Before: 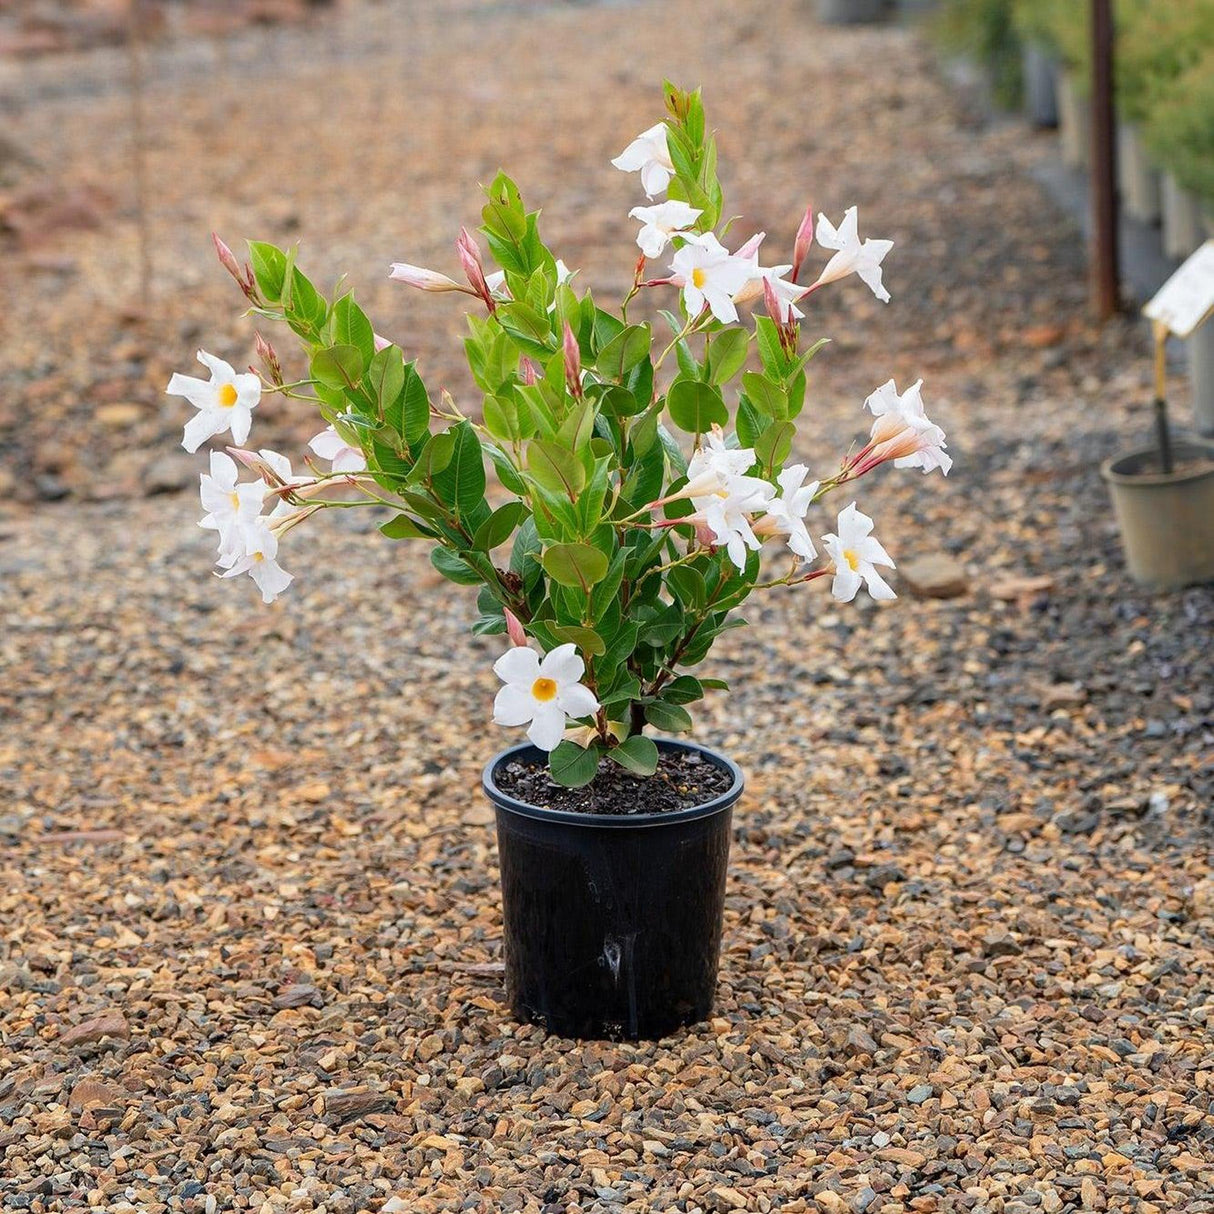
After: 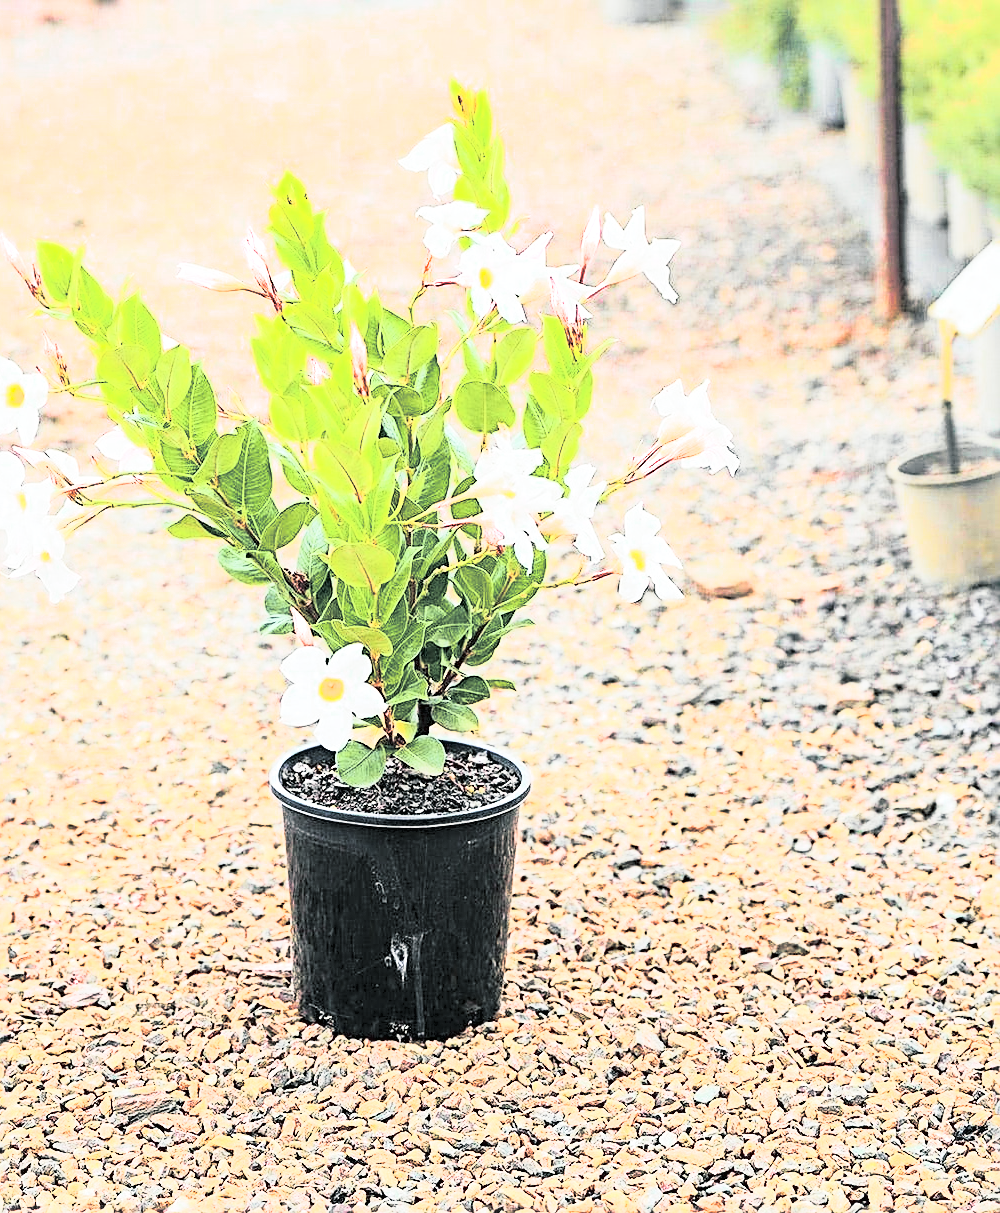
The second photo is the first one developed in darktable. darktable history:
split-toning: shadows › hue 201.6°, shadows › saturation 0.16, highlights › hue 50.4°, highlights › saturation 0.2, balance -49.9
exposure: black level correction 0, exposure 1.1 EV, compensate exposure bias true, compensate highlight preservation false
crop: left 17.582%, bottom 0.031%
tone curve: curves: ch0 [(0, 0.013) (0.137, 0.121) (0.326, 0.386) (0.489, 0.573) (0.663, 0.749) (0.854, 0.897) (1, 0.974)]; ch1 [(0, 0) (0.366, 0.367) (0.475, 0.453) (0.494, 0.493) (0.504, 0.497) (0.544, 0.579) (0.562, 0.619) (0.622, 0.694) (1, 1)]; ch2 [(0, 0) (0.333, 0.346) (0.375, 0.375) (0.424, 0.43) (0.476, 0.492) (0.502, 0.503) (0.533, 0.541) (0.572, 0.615) (0.605, 0.656) (0.641, 0.709) (1, 1)], color space Lab, independent channels, preserve colors none
sharpen: radius 2.817, amount 0.715
contrast brightness saturation: contrast 0.43, brightness 0.56, saturation -0.19
white balance: red 0.988, blue 1.017
